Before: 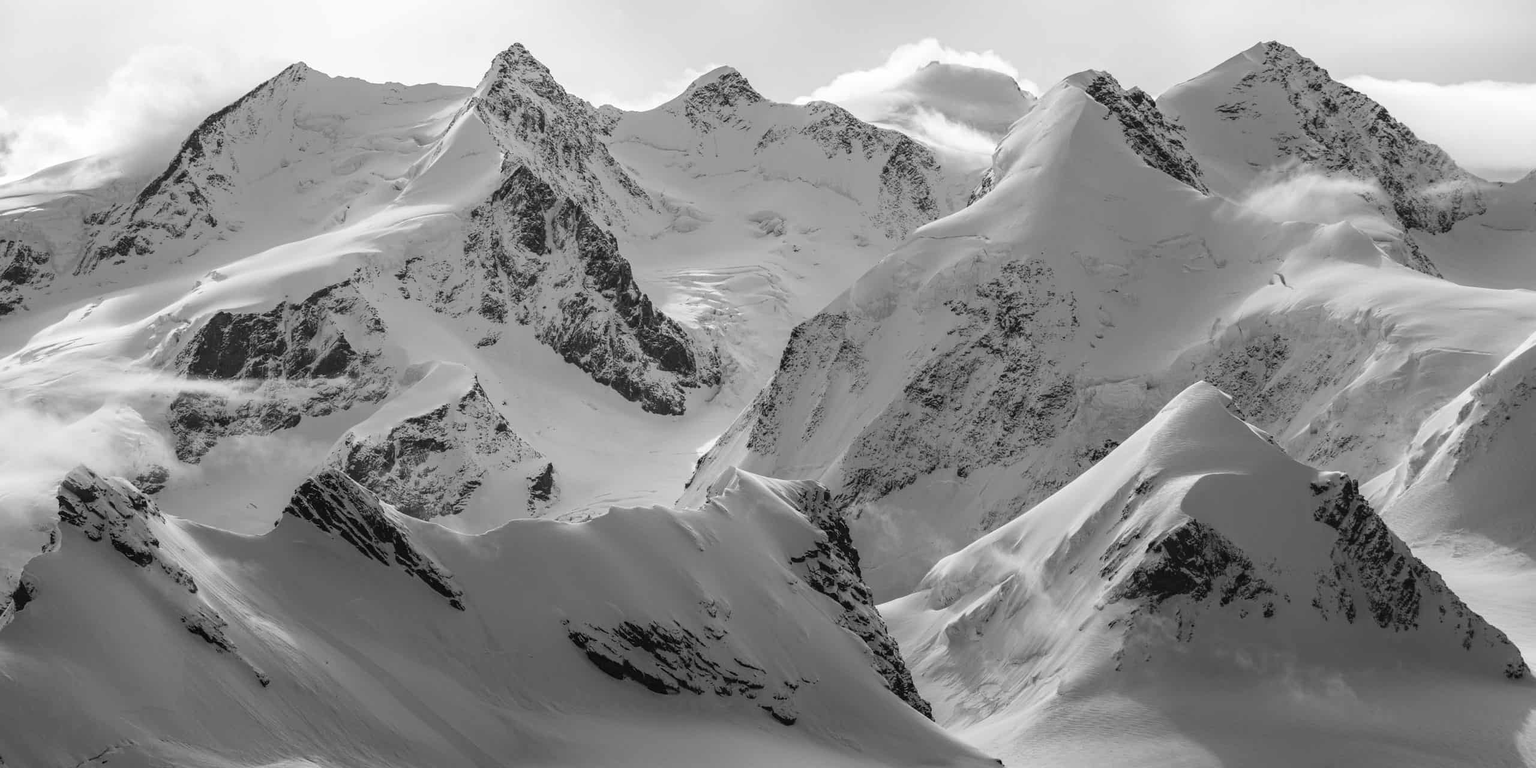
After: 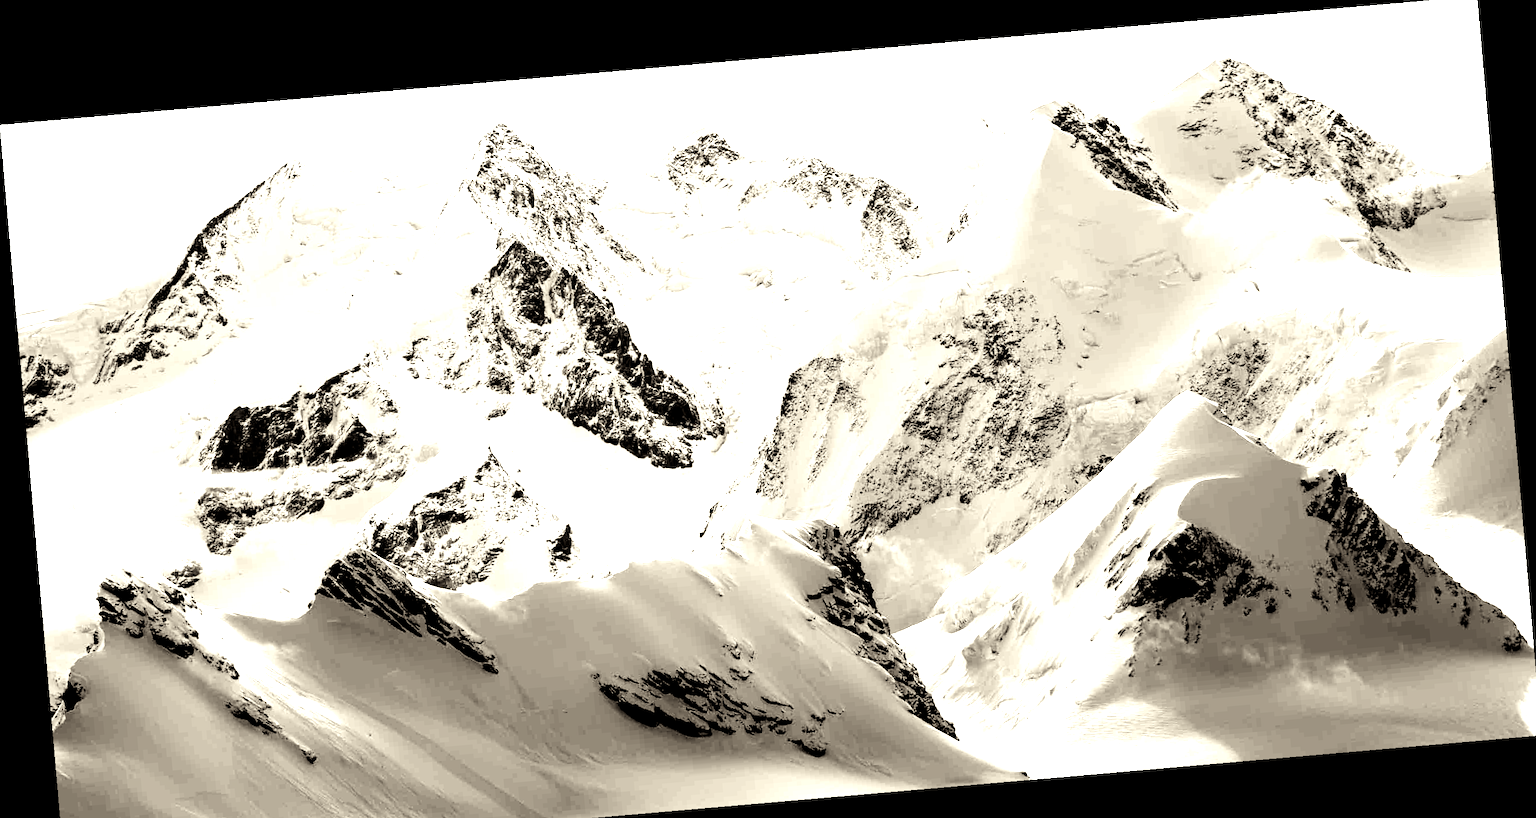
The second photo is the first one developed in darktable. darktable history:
rotate and perspective: rotation -4.98°, automatic cropping off
filmic rgb: black relative exposure -5 EV, hardness 2.88, contrast 1.4, highlights saturation mix -30%
exposure: black level correction 0.011, exposure 1.088 EV, compensate exposure bias true, compensate highlight preservation false
crop: top 0.448%, right 0.264%, bottom 5.045%
levels: levels [0.044, 0.475, 0.791]
color balance: lift [1.001, 1.007, 1, 0.993], gamma [1.023, 1.026, 1.01, 0.974], gain [0.964, 1.059, 1.073, 0.927]
